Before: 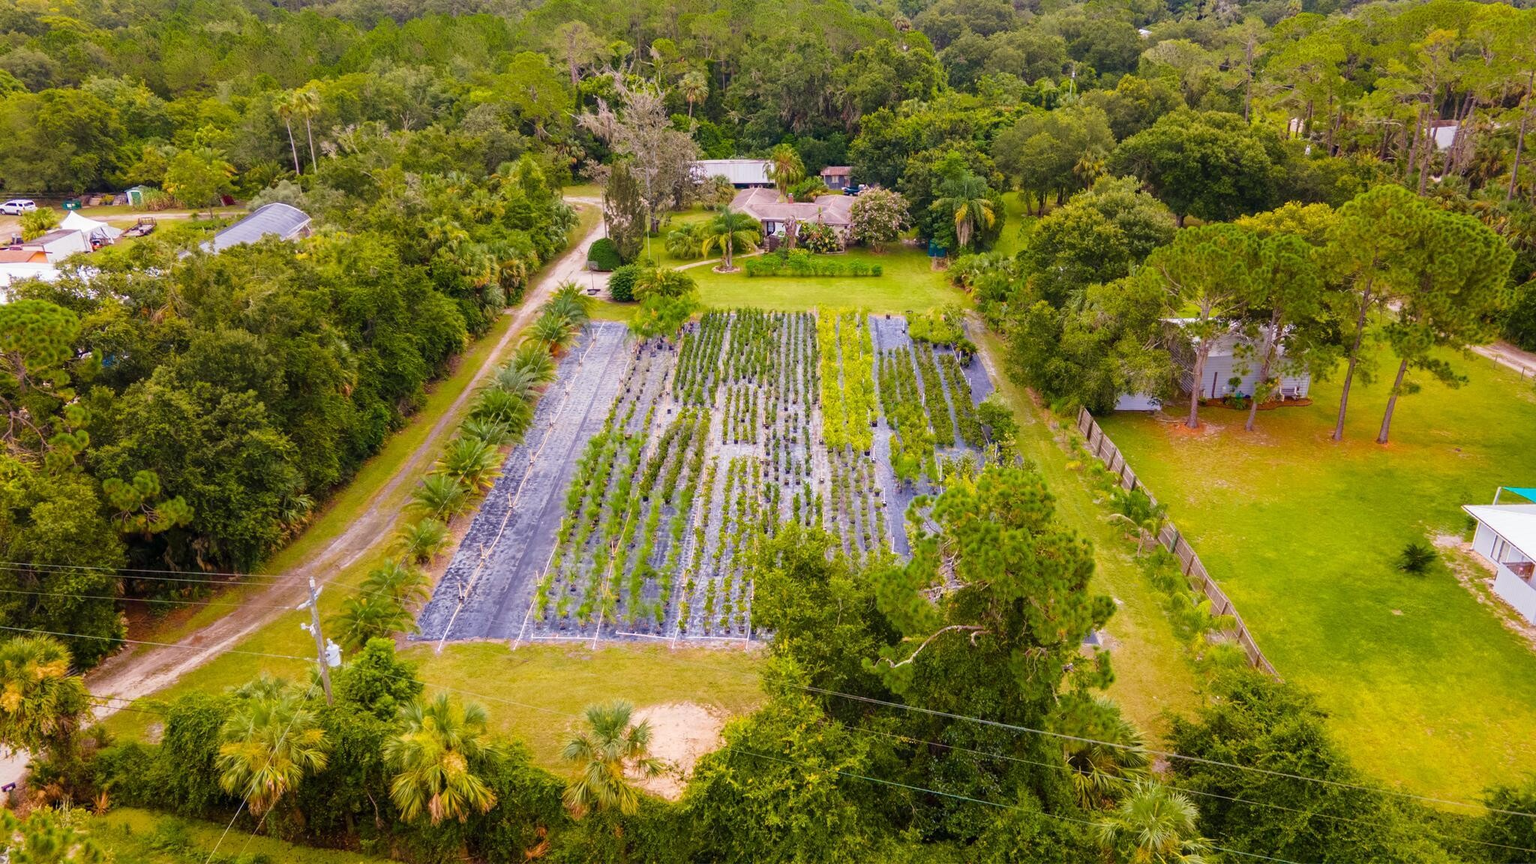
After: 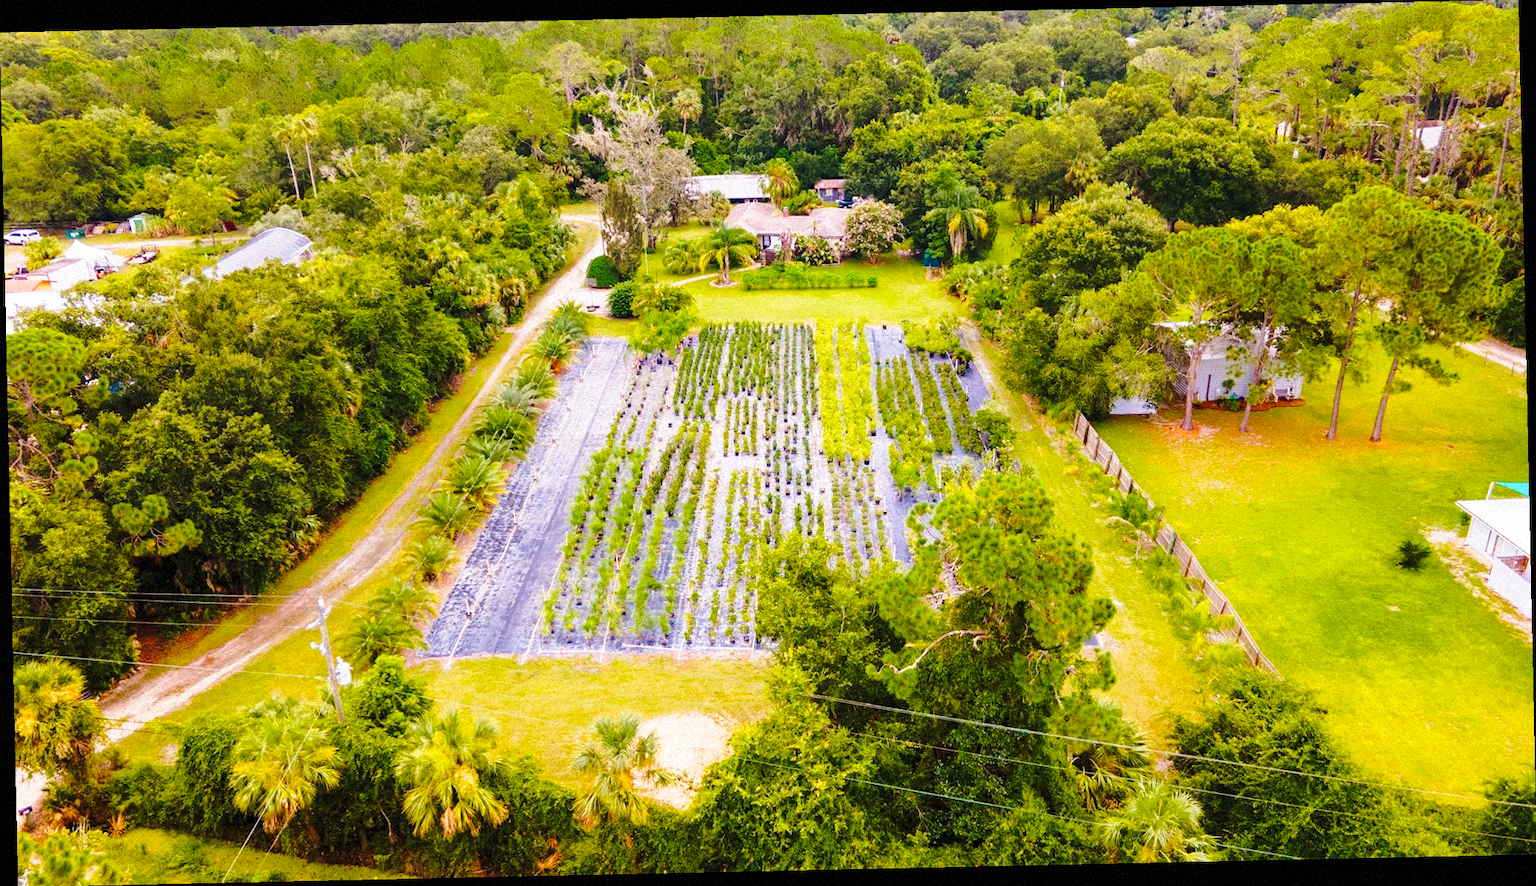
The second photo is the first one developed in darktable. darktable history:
rotate and perspective: rotation -1.24°, automatic cropping off
base curve: curves: ch0 [(0, 0) (0.036, 0.037) (0.121, 0.228) (0.46, 0.76) (0.859, 0.983) (1, 1)], preserve colors none
grain: mid-tones bias 0%
